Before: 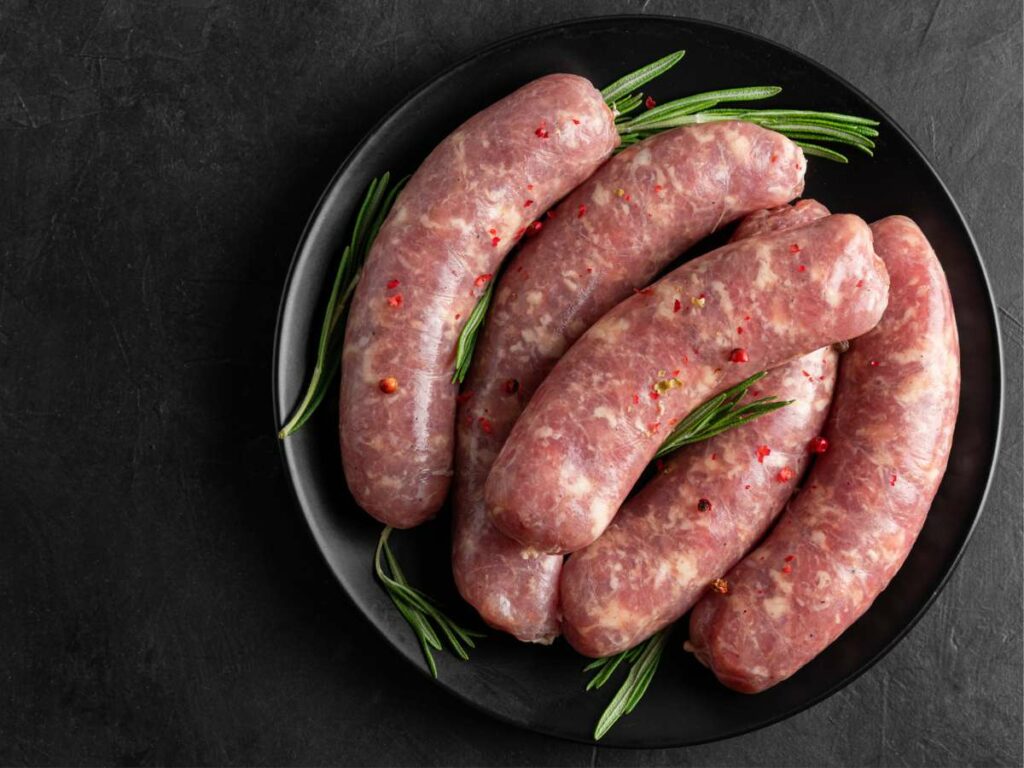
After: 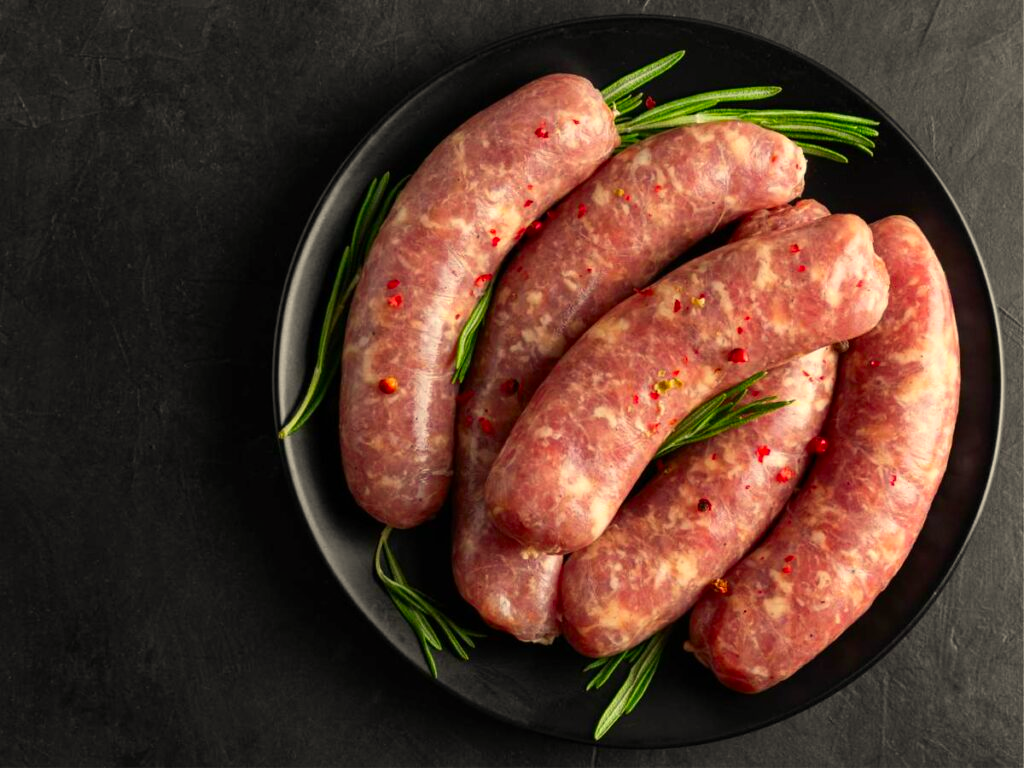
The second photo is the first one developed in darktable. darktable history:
contrast brightness saturation: contrast 0.09, saturation 0.28
levels: levels [0, 0.492, 0.984]
color correction: highlights a* 1.39, highlights b* 17.83
